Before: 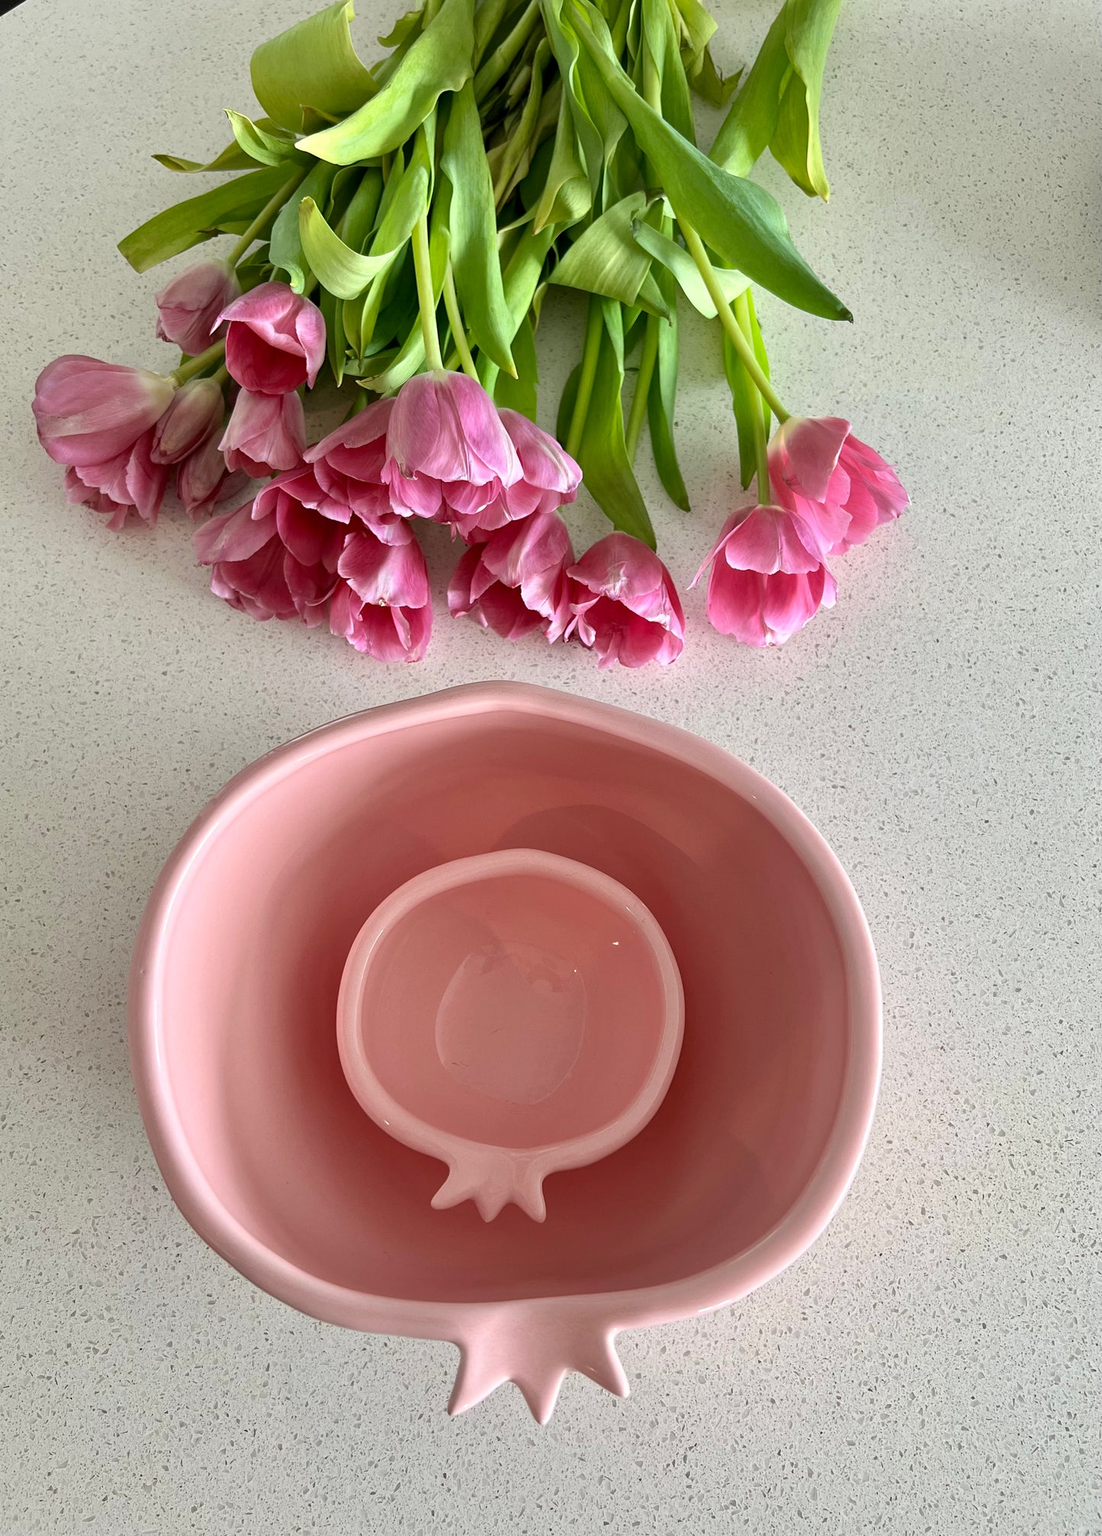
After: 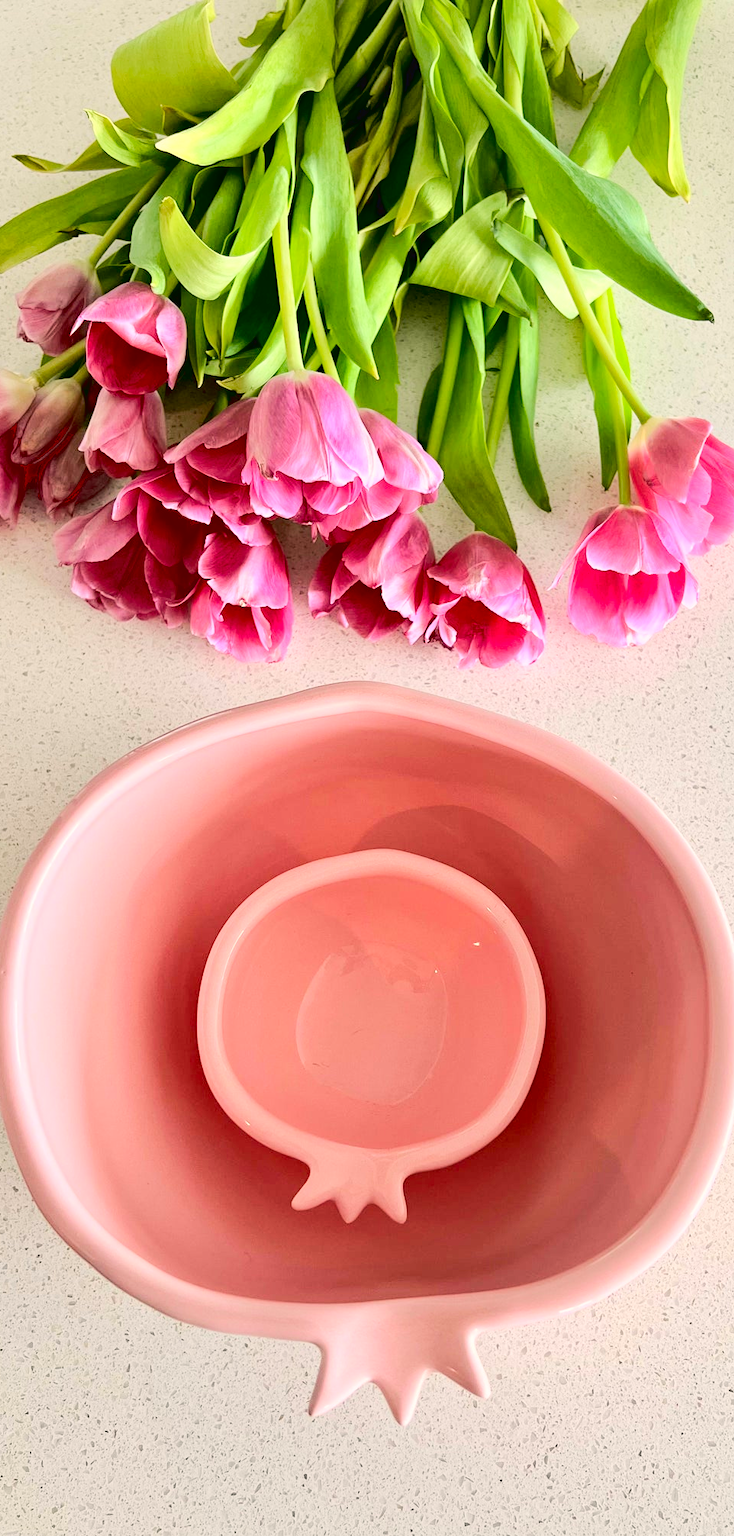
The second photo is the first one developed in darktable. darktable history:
tone curve: curves: ch0 [(0, 0.026) (0.146, 0.158) (0.272, 0.34) (0.453, 0.627) (0.687, 0.829) (1, 1)], color space Lab, linked channels, preserve colors none
exposure: black level correction 0.011, compensate highlight preservation false
color correction: highlights a* 3.84, highlights b* 5.07
crop and rotate: left 12.673%, right 20.66%
